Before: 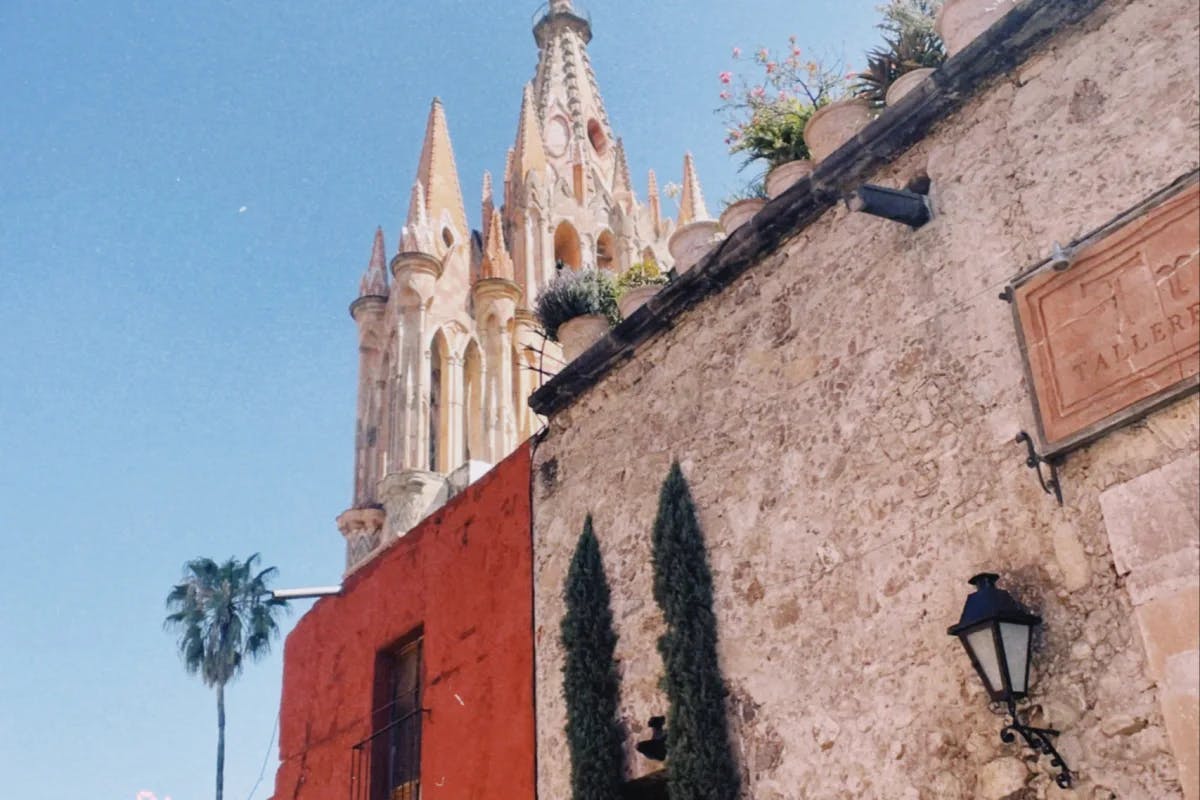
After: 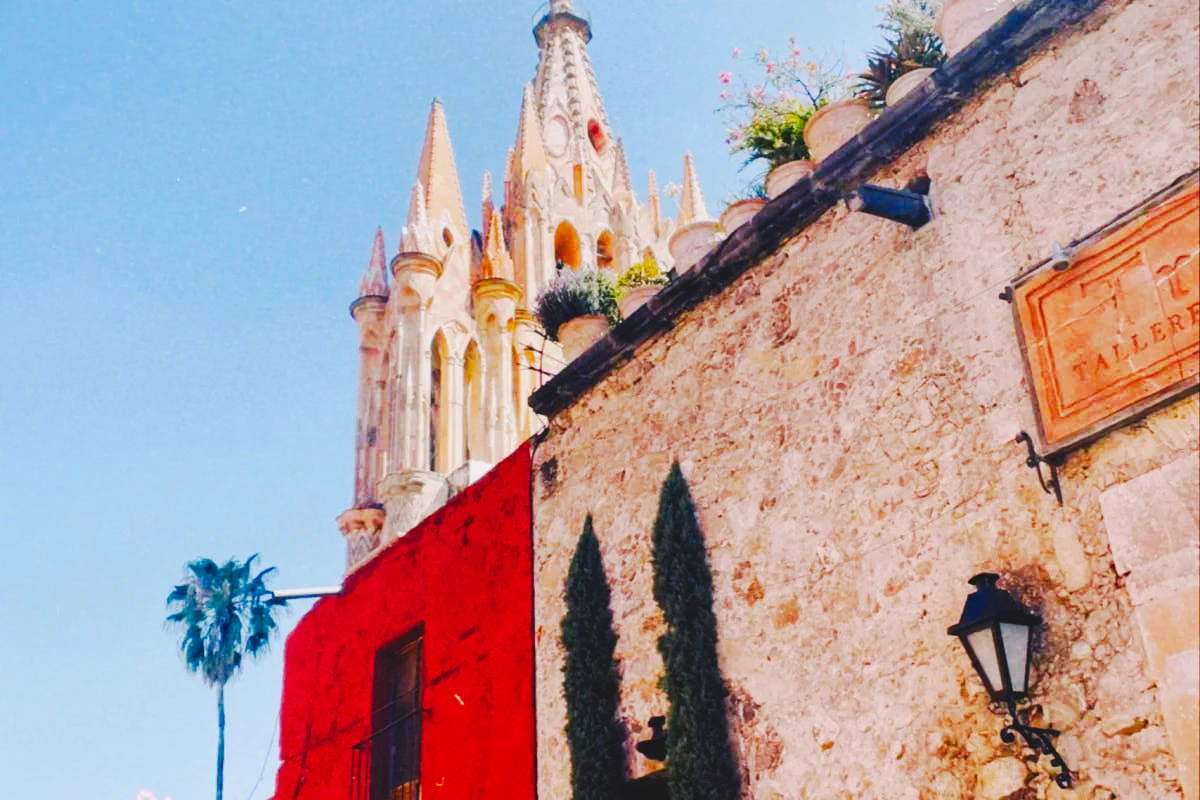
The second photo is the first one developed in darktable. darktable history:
color balance rgb: perceptual saturation grading › global saturation 39.837%, perceptual saturation grading › highlights -25.857%, perceptual saturation grading › mid-tones 35.013%, perceptual saturation grading › shadows 35.525%, global vibrance 30.494%
tone curve: curves: ch0 [(0, 0) (0.003, 0.062) (0.011, 0.07) (0.025, 0.083) (0.044, 0.094) (0.069, 0.105) (0.1, 0.117) (0.136, 0.136) (0.177, 0.164) (0.224, 0.201) (0.277, 0.256) (0.335, 0.335) (0.399, 0.424) (0.468, 0.529) (0.543, 0.641) (0.623, 0.725) (0.709, 0.787) (0.801, 0.849) (0.898, 0.917) (1, 1)], preserve colors none
